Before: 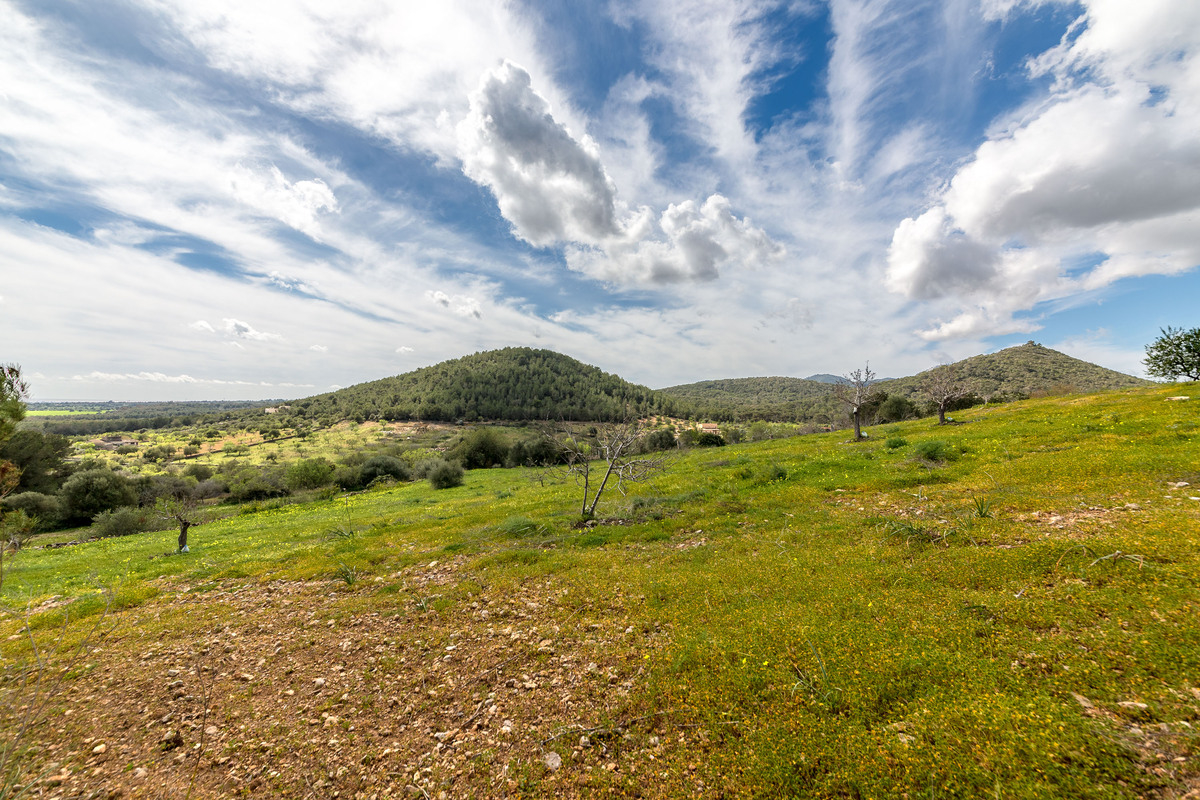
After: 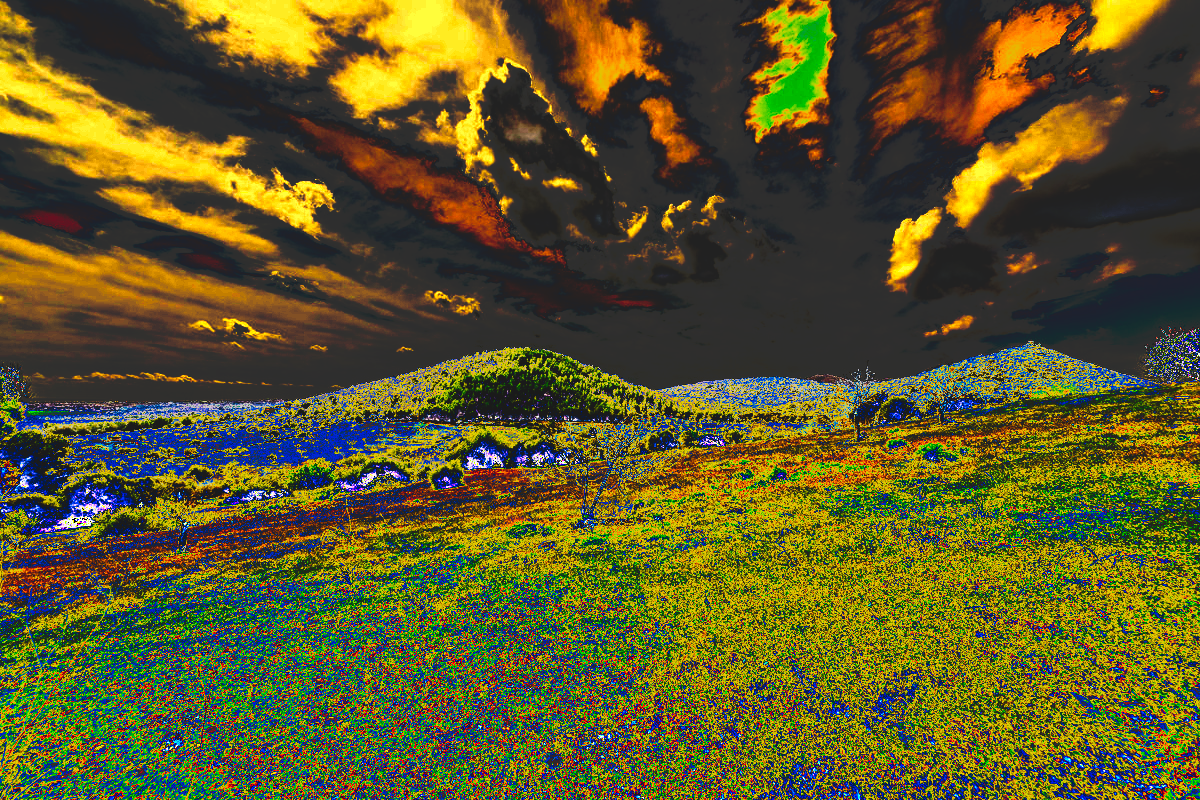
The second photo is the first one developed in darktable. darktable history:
tone curve: curves: ch0 [(0, 0) (0.003, 0.99) (0.011, 0.983) (0.025, 0.934) (0.044, 0.719) (0.069, 0.382) (0.1, 0.204) (0.136, 0.093) (0.177, 0.094) (0.224, 0.093) (0.277, 0.098) (0.335, 0.214) (0.399, 0.616) (0.468, 0.827) (0.543, 0.464) (0.623, 0.145) (0.709, 0.127) (0.801, 0.187) (0.898, 0.203) (1, 1)], preserve colors none
color balance: mode lift, gamma, gain (sRGB)
white balance: red 1.045, blue 0.932
